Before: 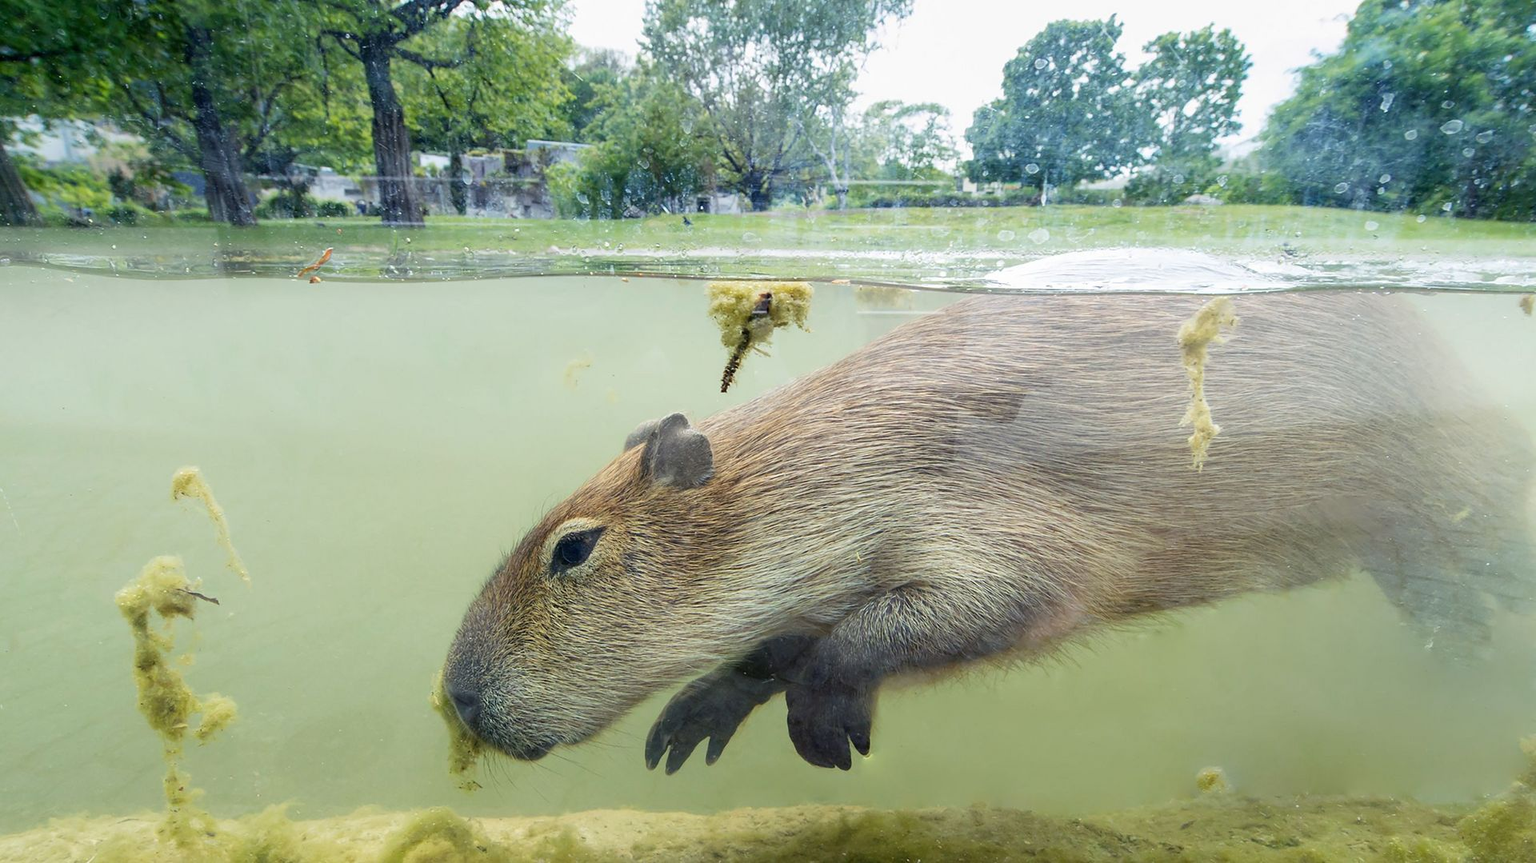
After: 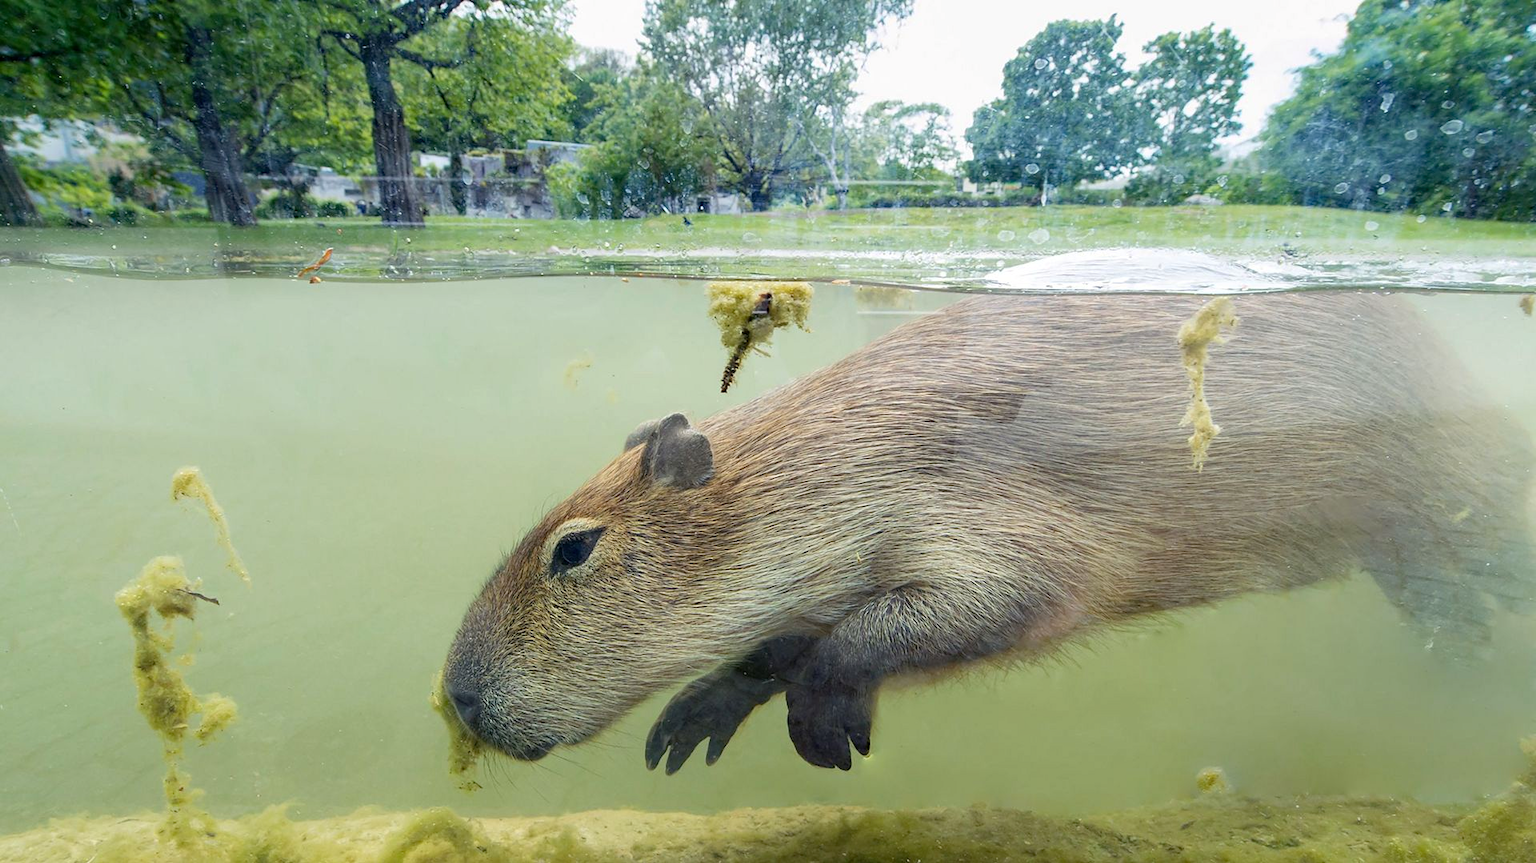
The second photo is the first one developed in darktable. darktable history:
contrast equalizer: y [[0.5 ×6], [0.5 ×6], [0.5, 0.5, 0.501, 0.545, 0.707, 0.863], [0 ×6], [0 ×6]]
haze removal: compatibility mode true, adaptive false
